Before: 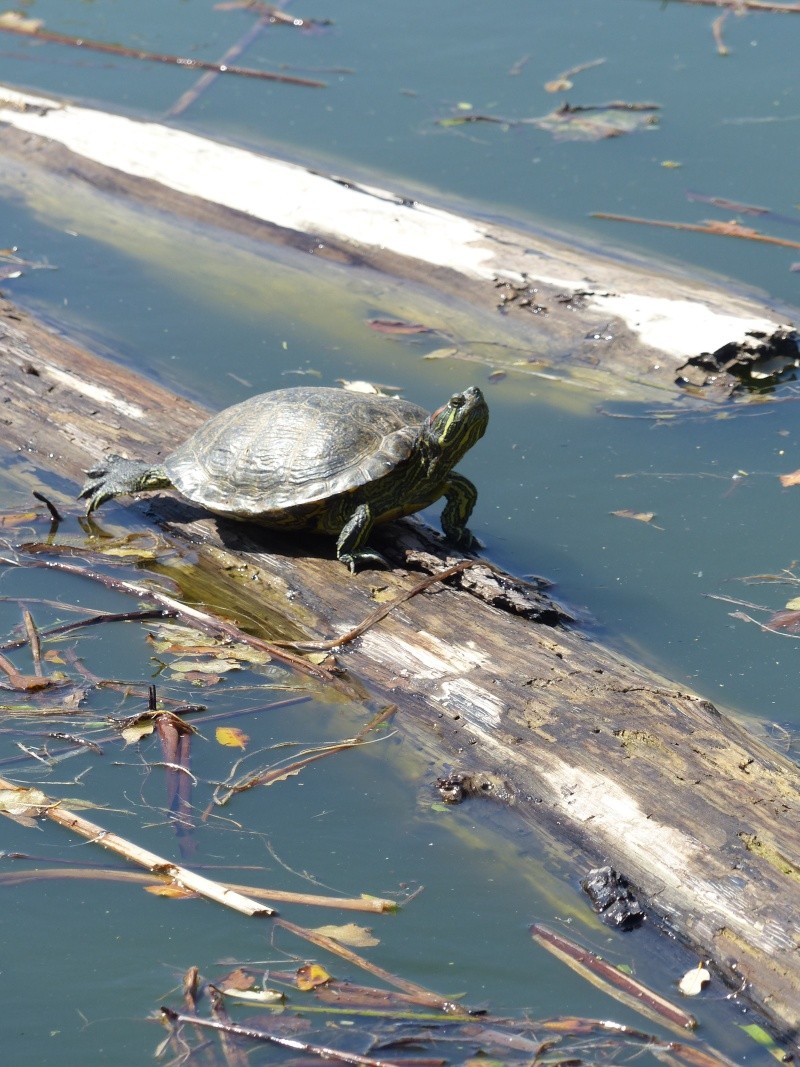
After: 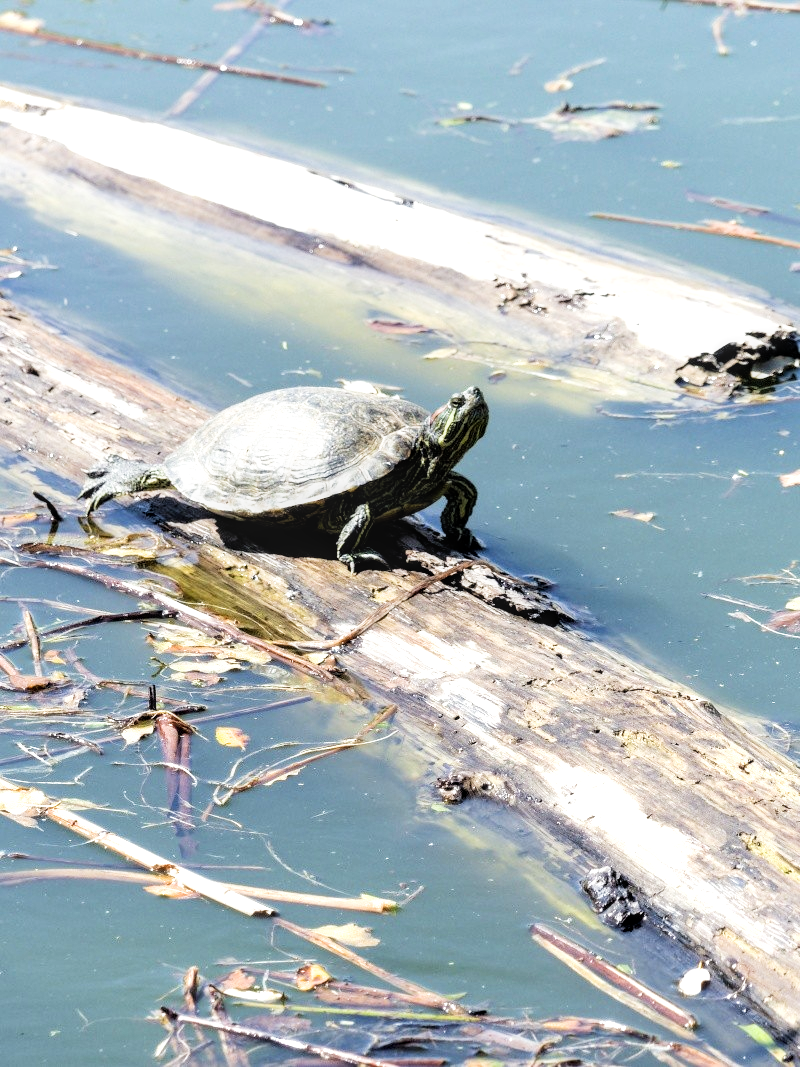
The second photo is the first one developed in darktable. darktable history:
filmic rgb: black relative exposure -5.08 EV, white relative exposure 3.49 EV, hardness 3.17, contrast 1.401, highlights saturation mix -48.74%, iterations of high-quality reconstruction 10
local contrast: detail 130%
exposure: exposure 1.067 EV
